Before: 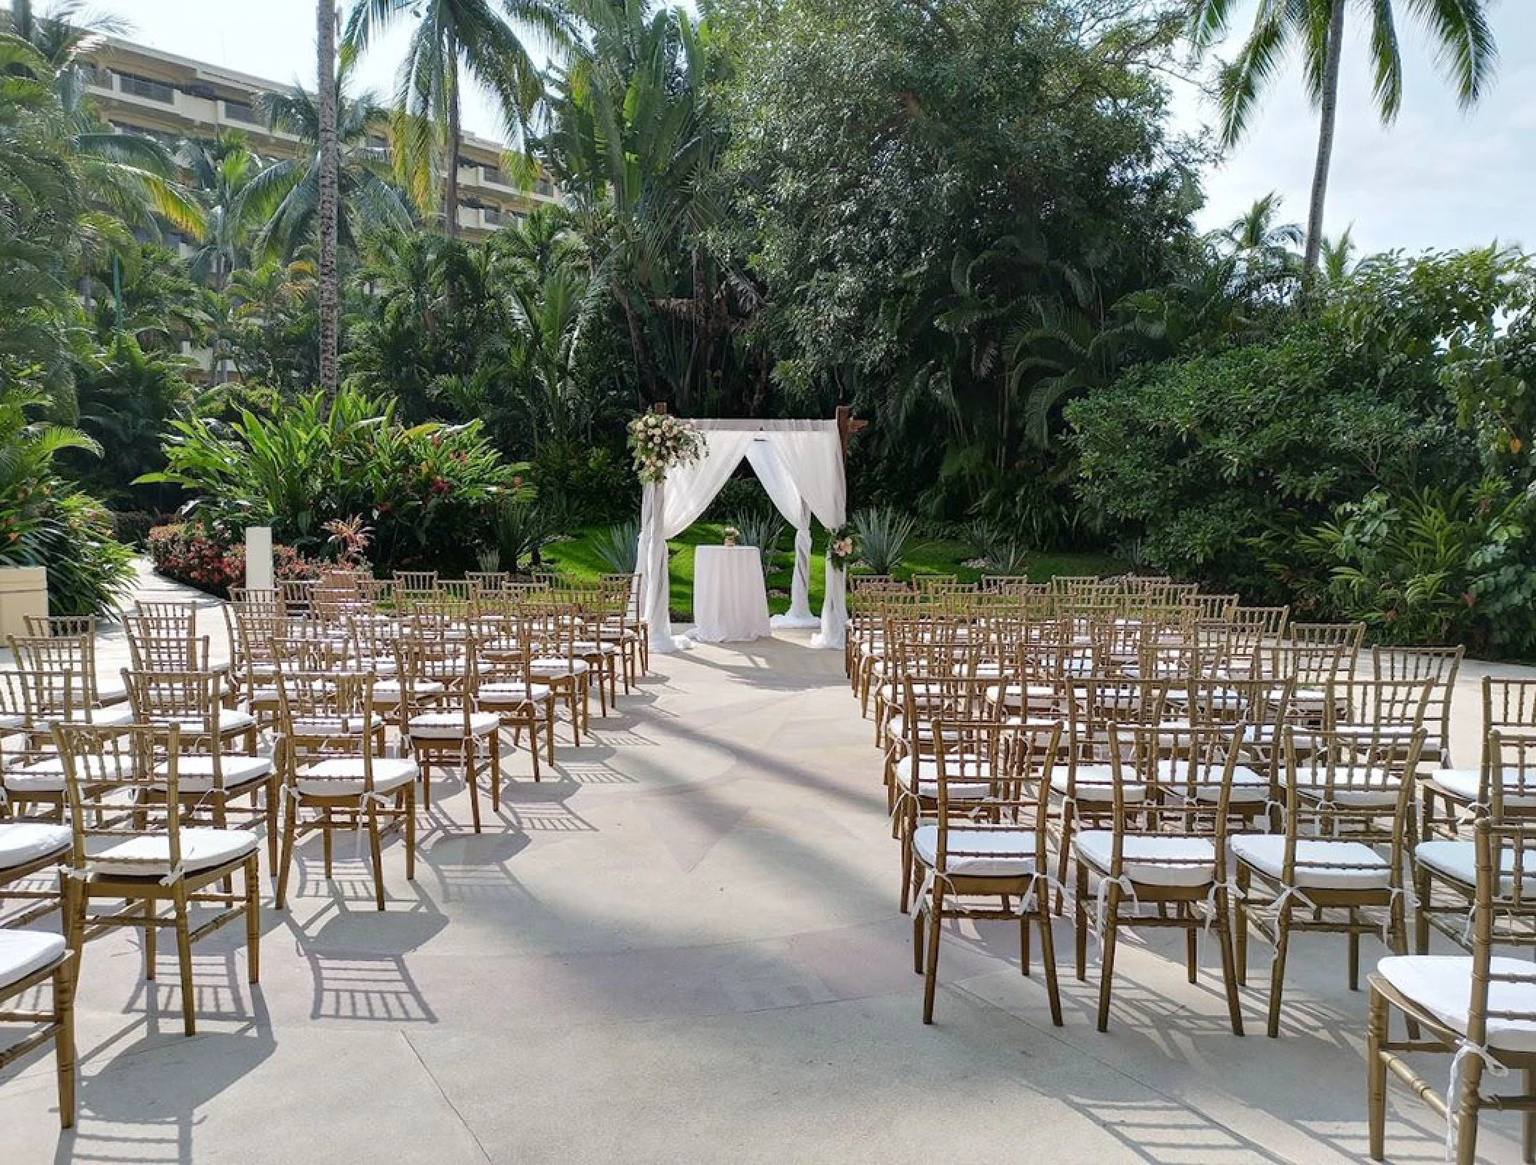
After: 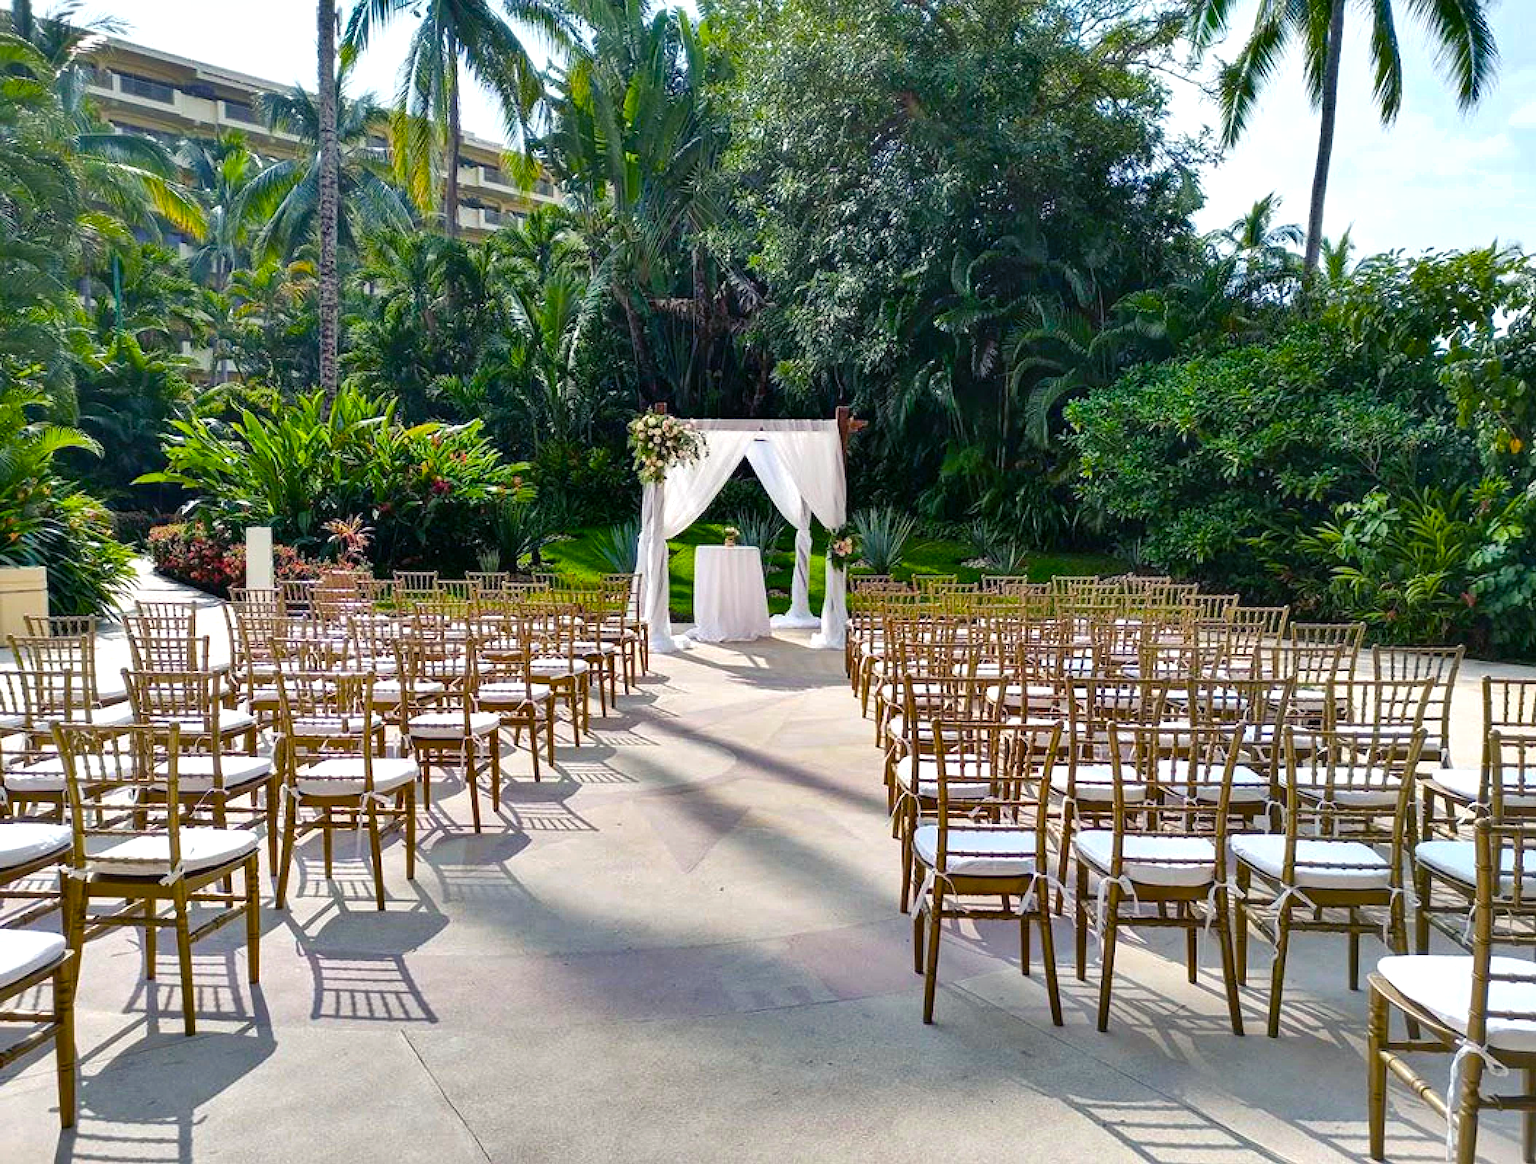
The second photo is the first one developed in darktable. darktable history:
shadows and highlights: soften with gaussian
color balance rgb: shadows lift › luminance -21.876%, shadows lift › chroma 6.557%, shadows lift › hue 268.34°, linear chroma grading › shadows 9.893%, linear chroma grading › highlights 10.387%, linear chroma grading › global chroma 14.64%, linear chroma grading › mid-tones 14.82%, perceptual saturation grading › global saturation 20%, perceptual saturation grading › highlights -25.106%, perceptual saturation grading › shadows 25.215%, perceptual brilliance grading › global brilliance 1.634%, perceptual brilliance grading › highlights 7.533%, perceptual brilliance grading › shadows -3.389%, global vibrance 20%
